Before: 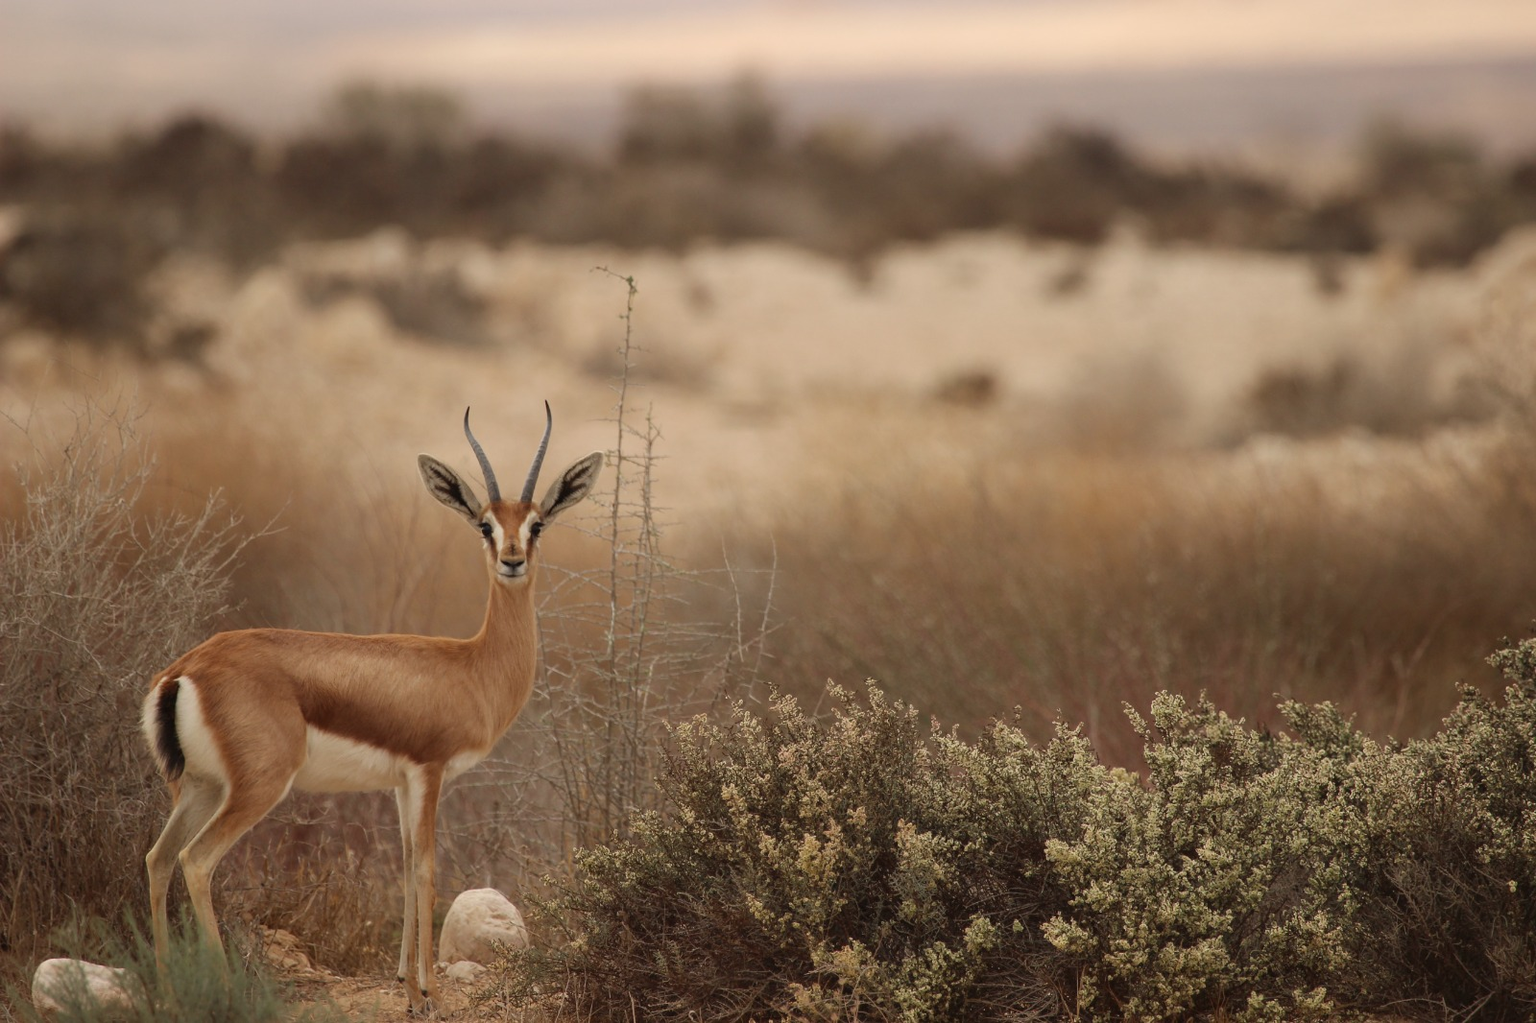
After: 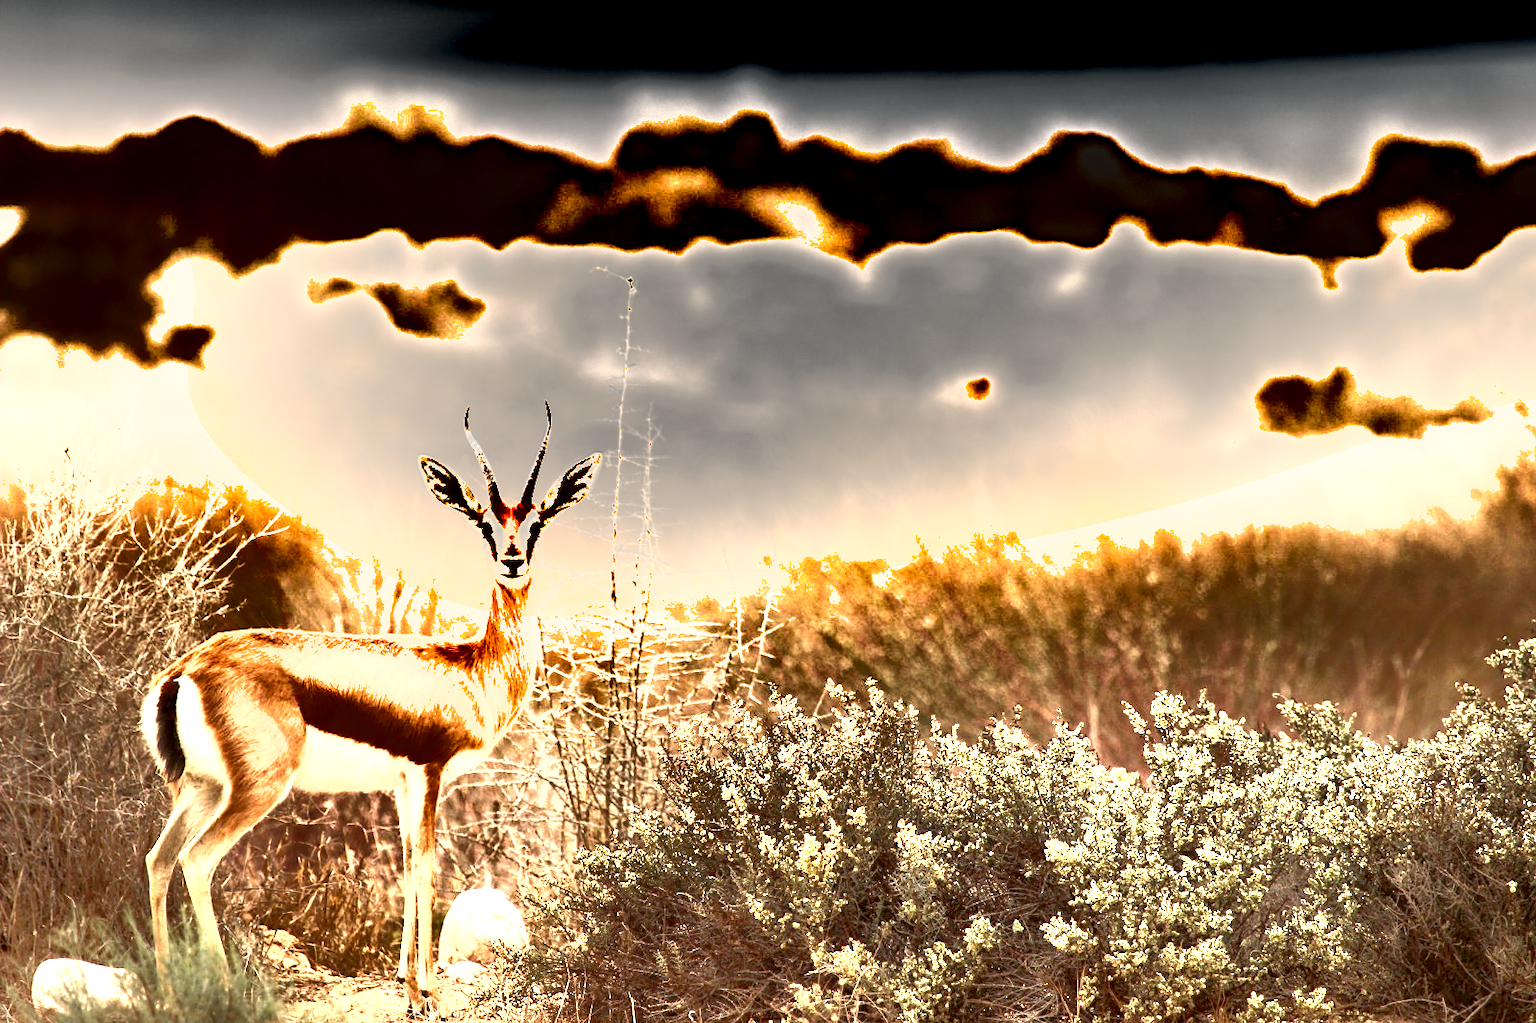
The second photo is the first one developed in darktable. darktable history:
tone equalizer: -8 EV 0.001 EV, -7 EV -0.002 EV, -6 EV 0.003 EV, -5 EV -0.041 EV, -4 EV -0.149 EV, -3 EV -0.151 EV, -2 EV 0.24 EV, -1 EV 0.712 EV, +0 EV 0.474 EV, edges refinement/feathering 500, mask exposure compensation -1.57 EV, preserve details no
exposure: black level correction 0.005, exposure 2.064 EV, compensate exposure bias true, compensate highlight preservation false
shadows and highlights: radius 171.57, shadows 26.93, white point adjustment 3.25, highlights -68.78, soften with gaussian
